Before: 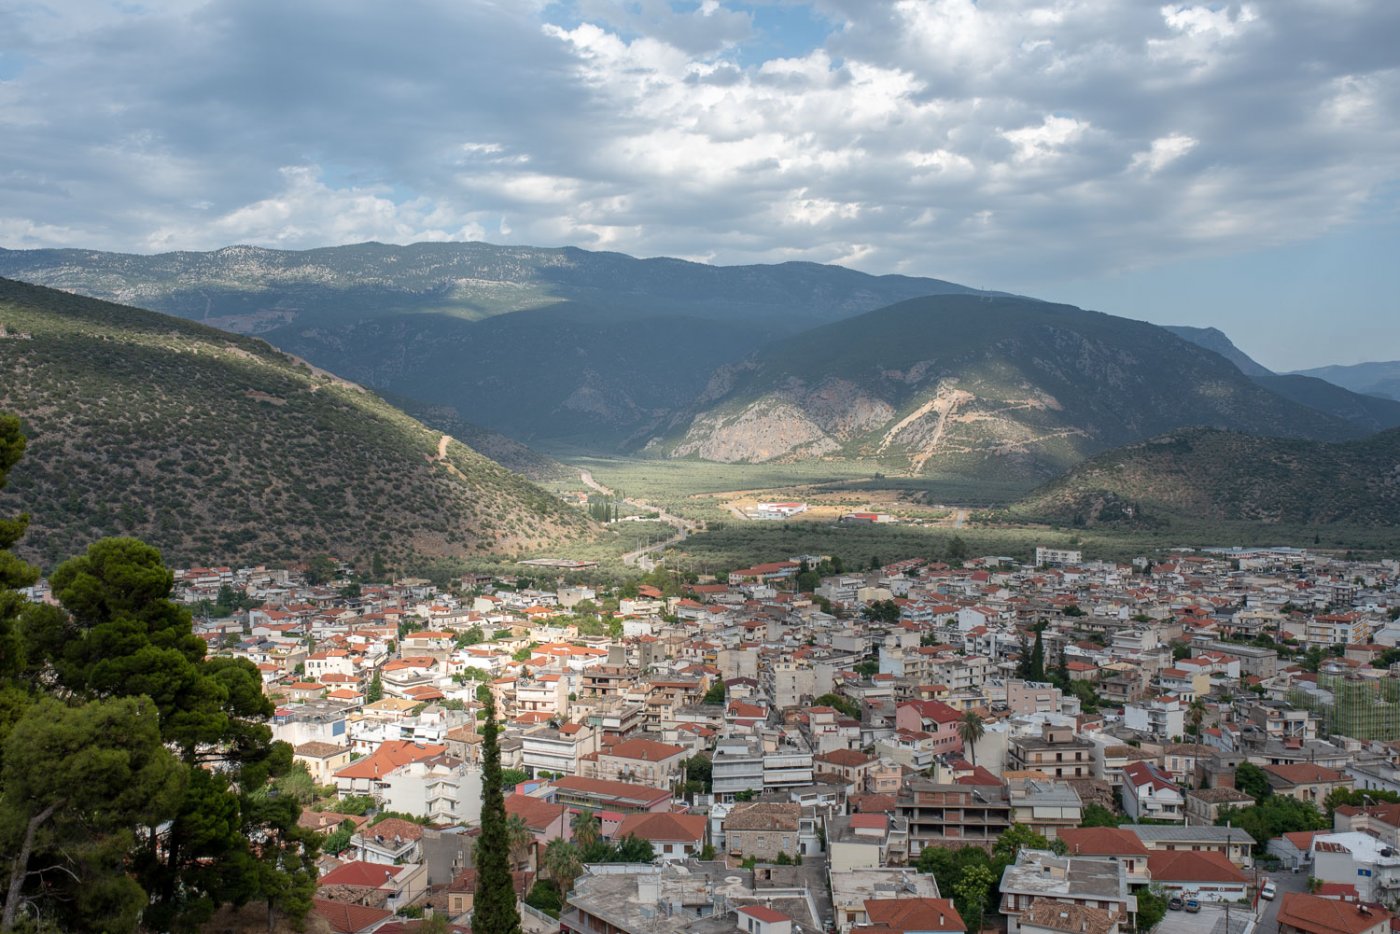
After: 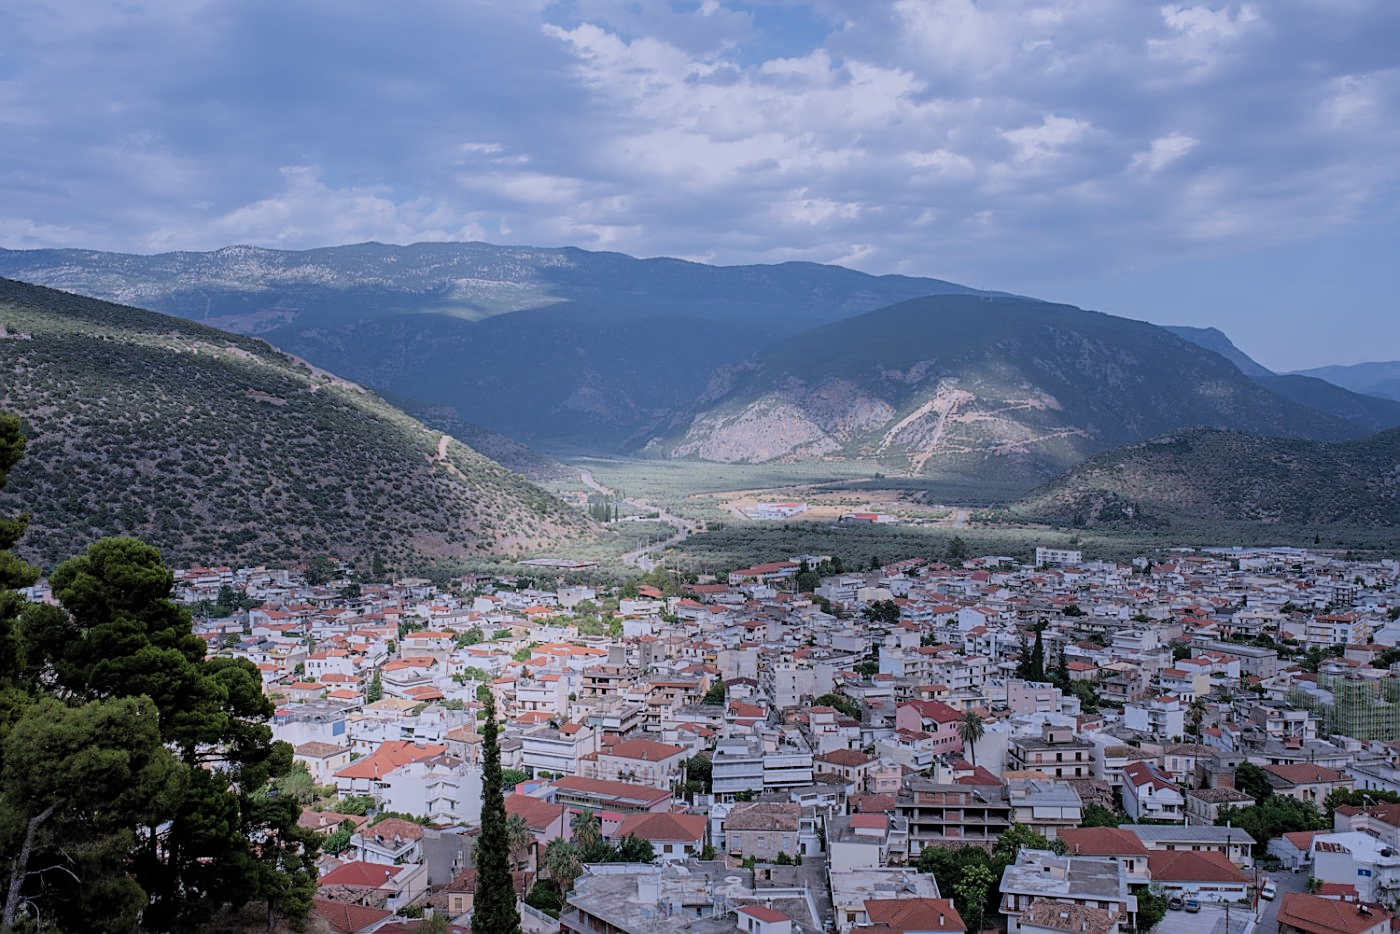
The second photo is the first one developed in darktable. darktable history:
sharpen: on, module defaults
filmic rgb: black relative exposure -7.35 EV, white relative exposure 5.09 EV, hardness 3.21, add noise in highlights 0.001, color science v3 (2019), use custom middle-gray values true, contrast in highlights soft
color calibration: illuminant as shot in camera, x 0.379, y 0.397, temperature 4130.75 K
